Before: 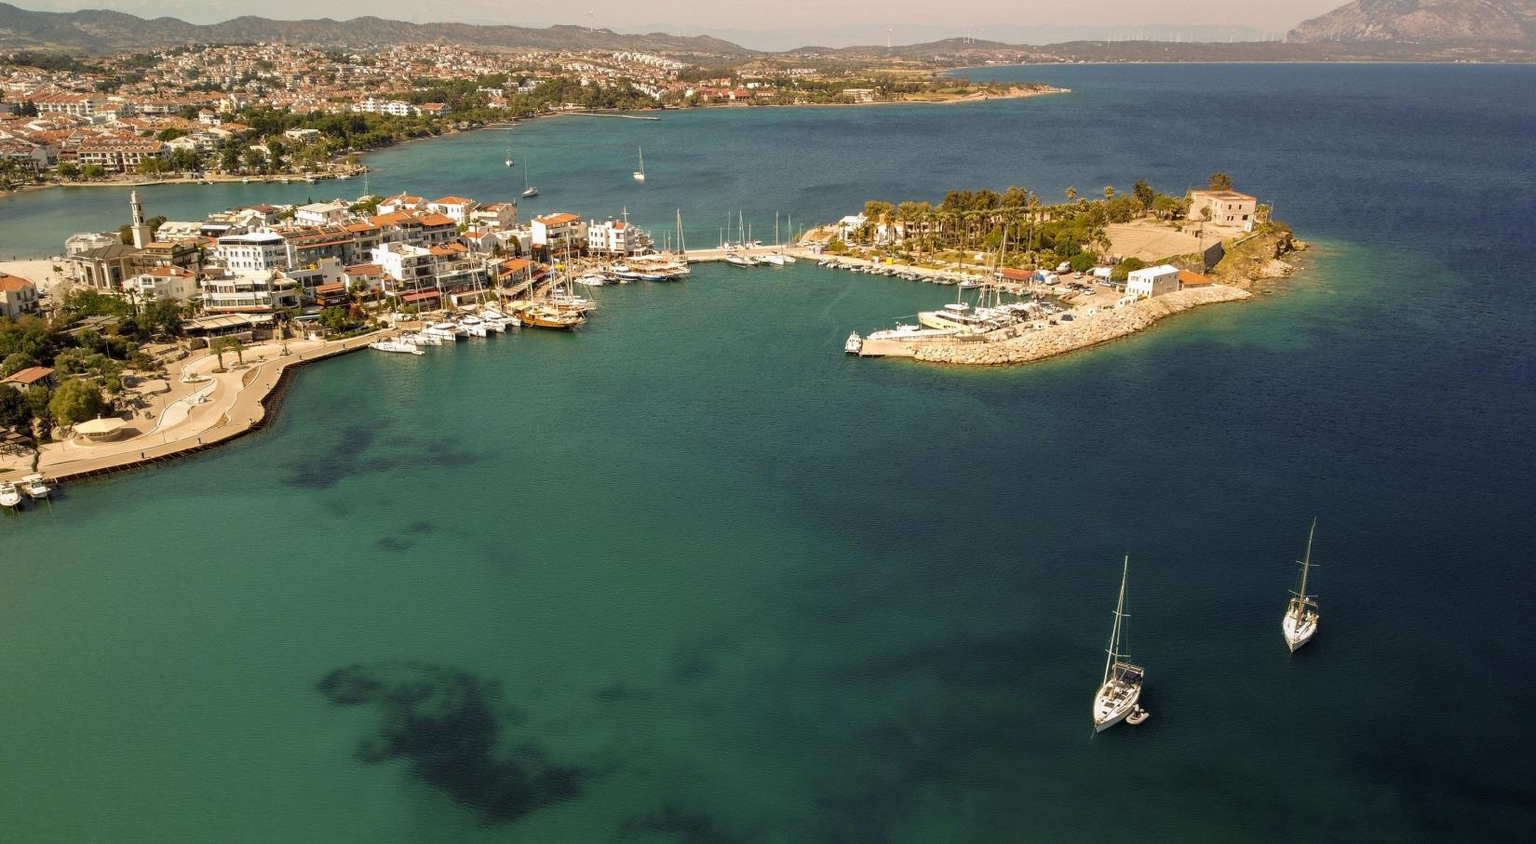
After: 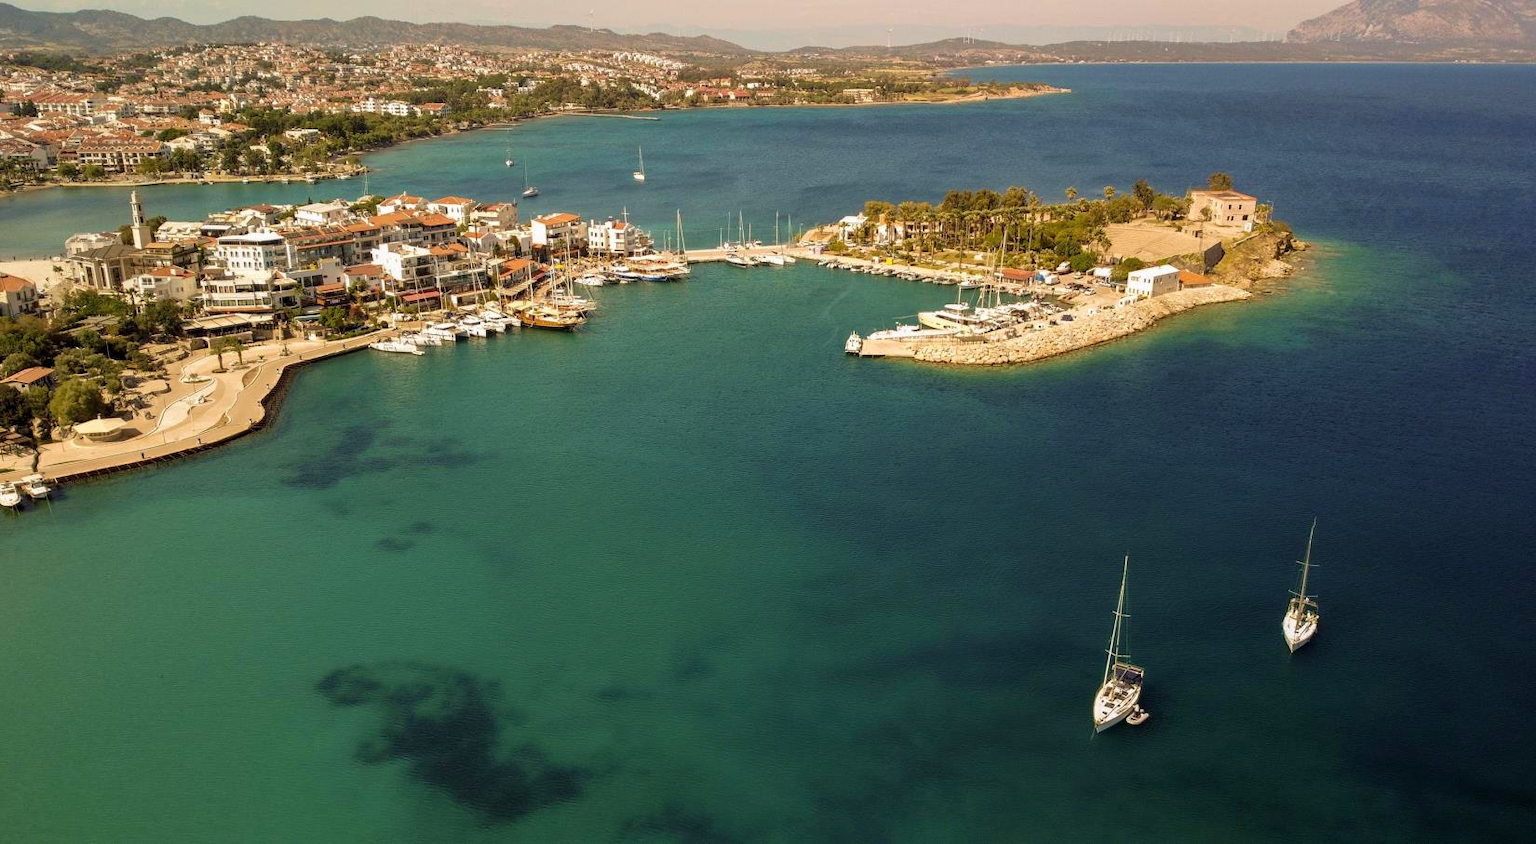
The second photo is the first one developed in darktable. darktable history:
exposure: black level correction 0.001, compensate highlight preservation false
velvia: on, module defaults
